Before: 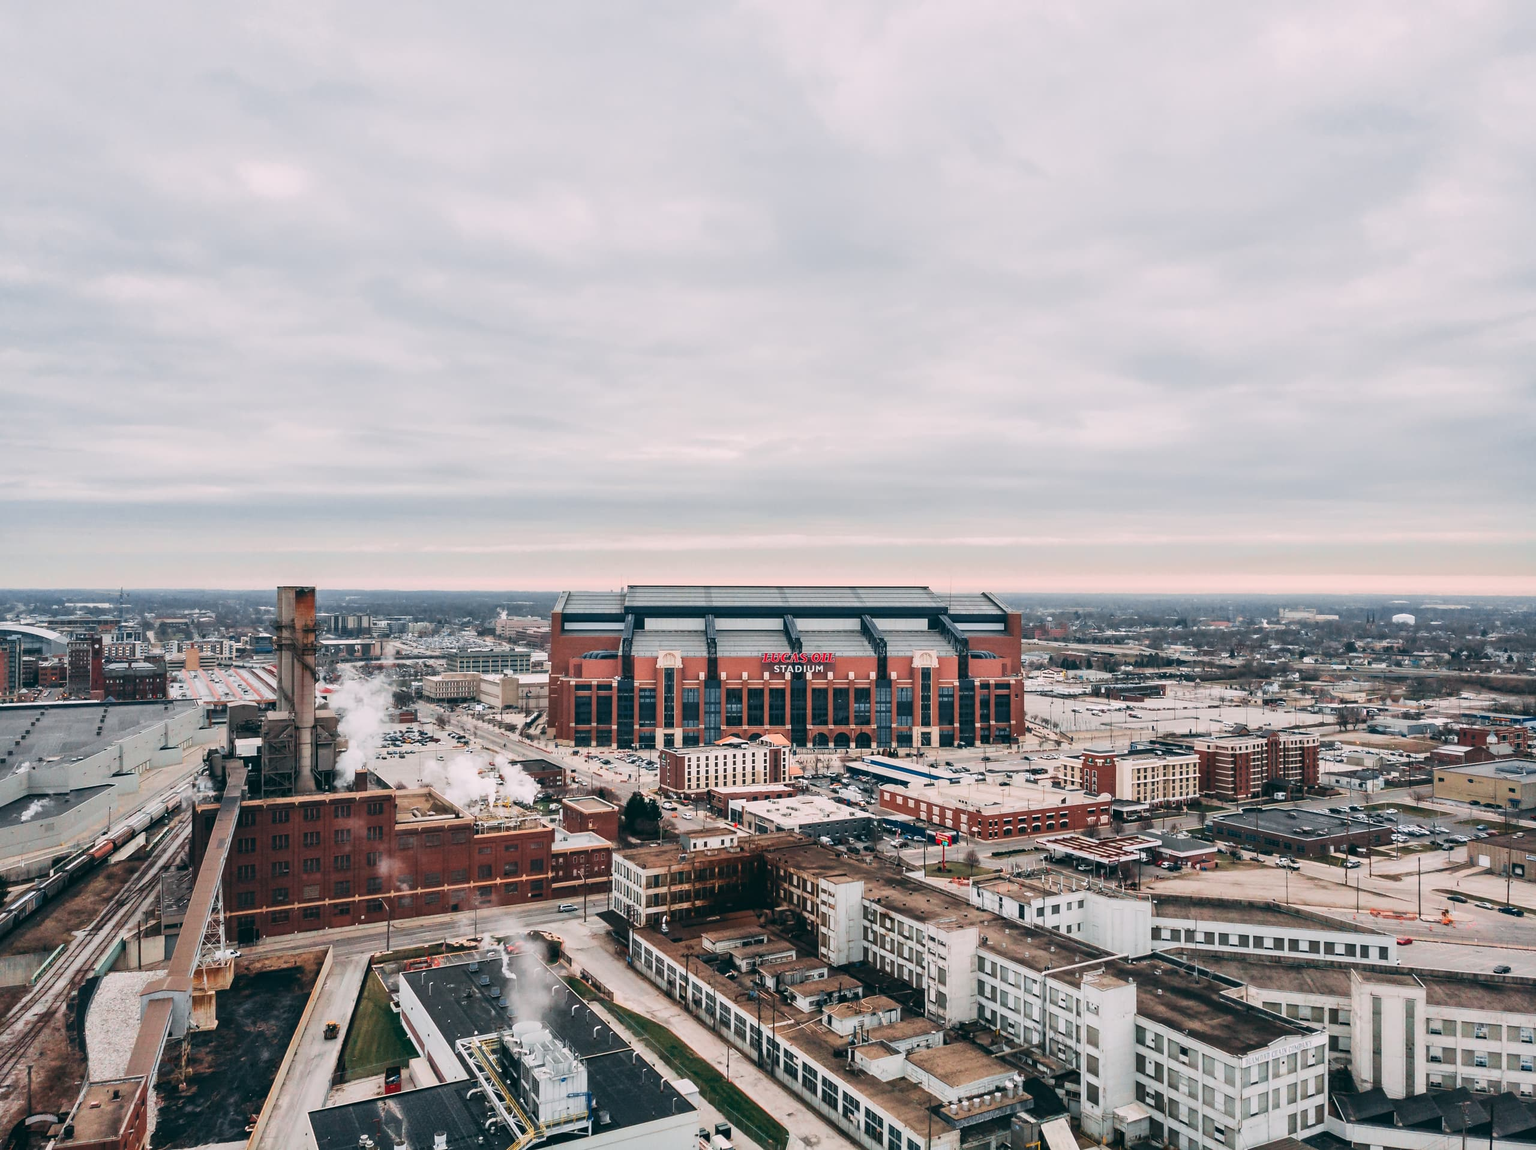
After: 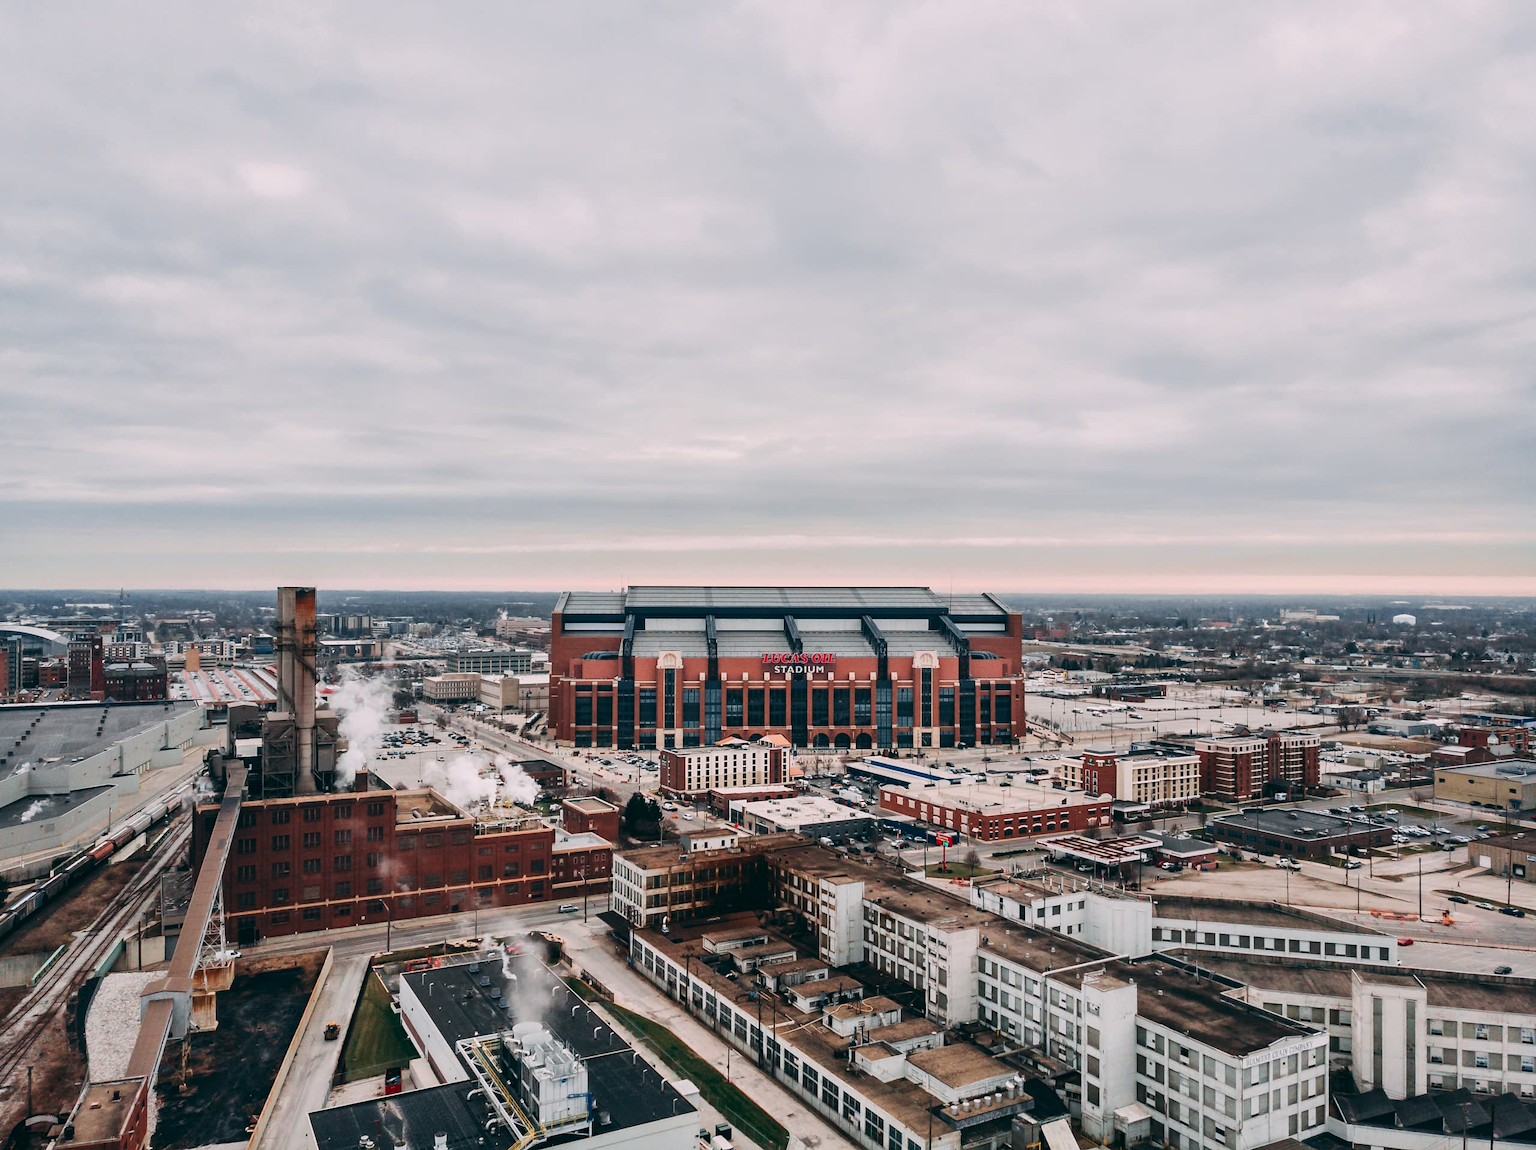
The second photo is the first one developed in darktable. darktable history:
contrast brightness saturation: brightness -0.09
